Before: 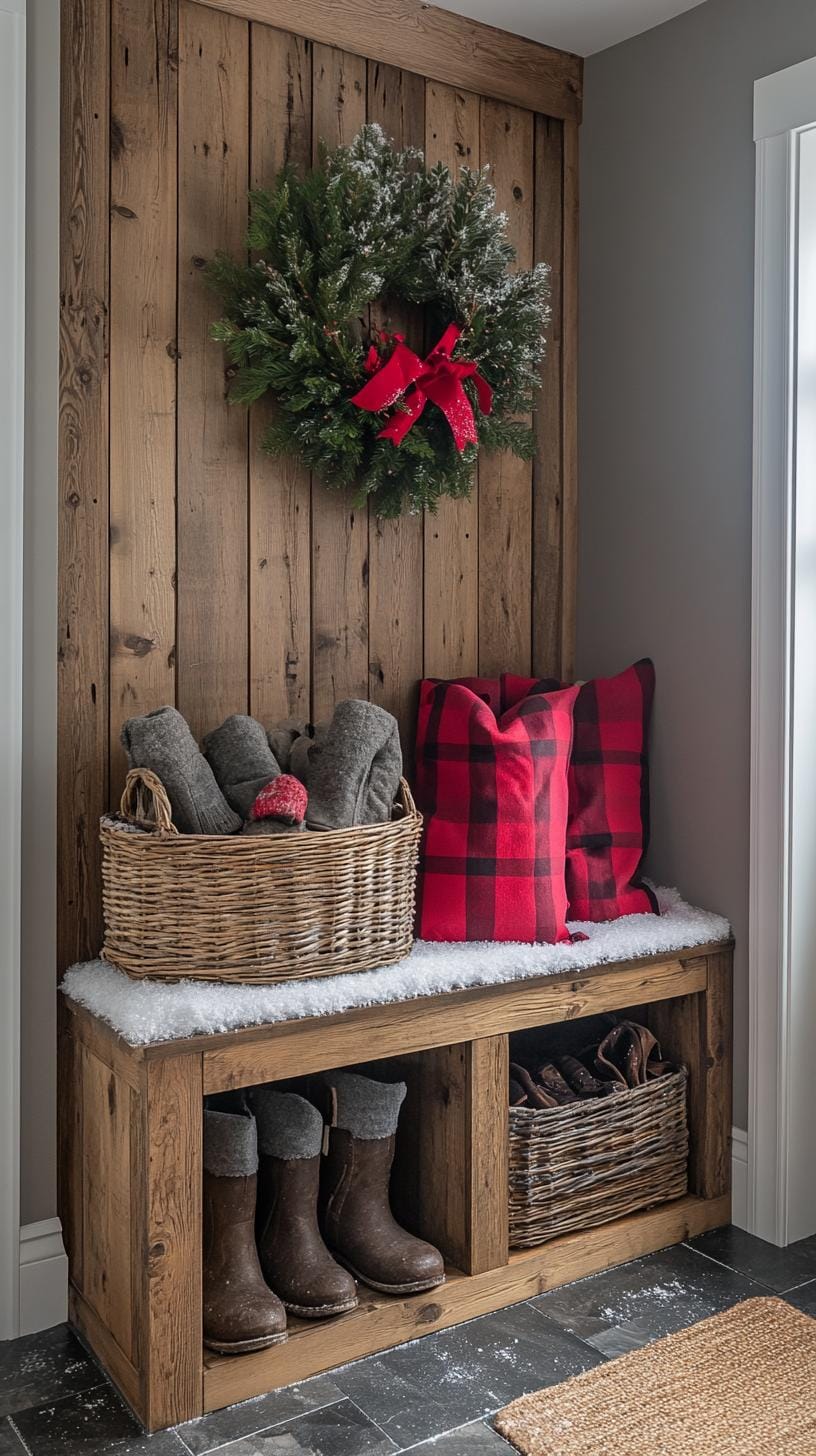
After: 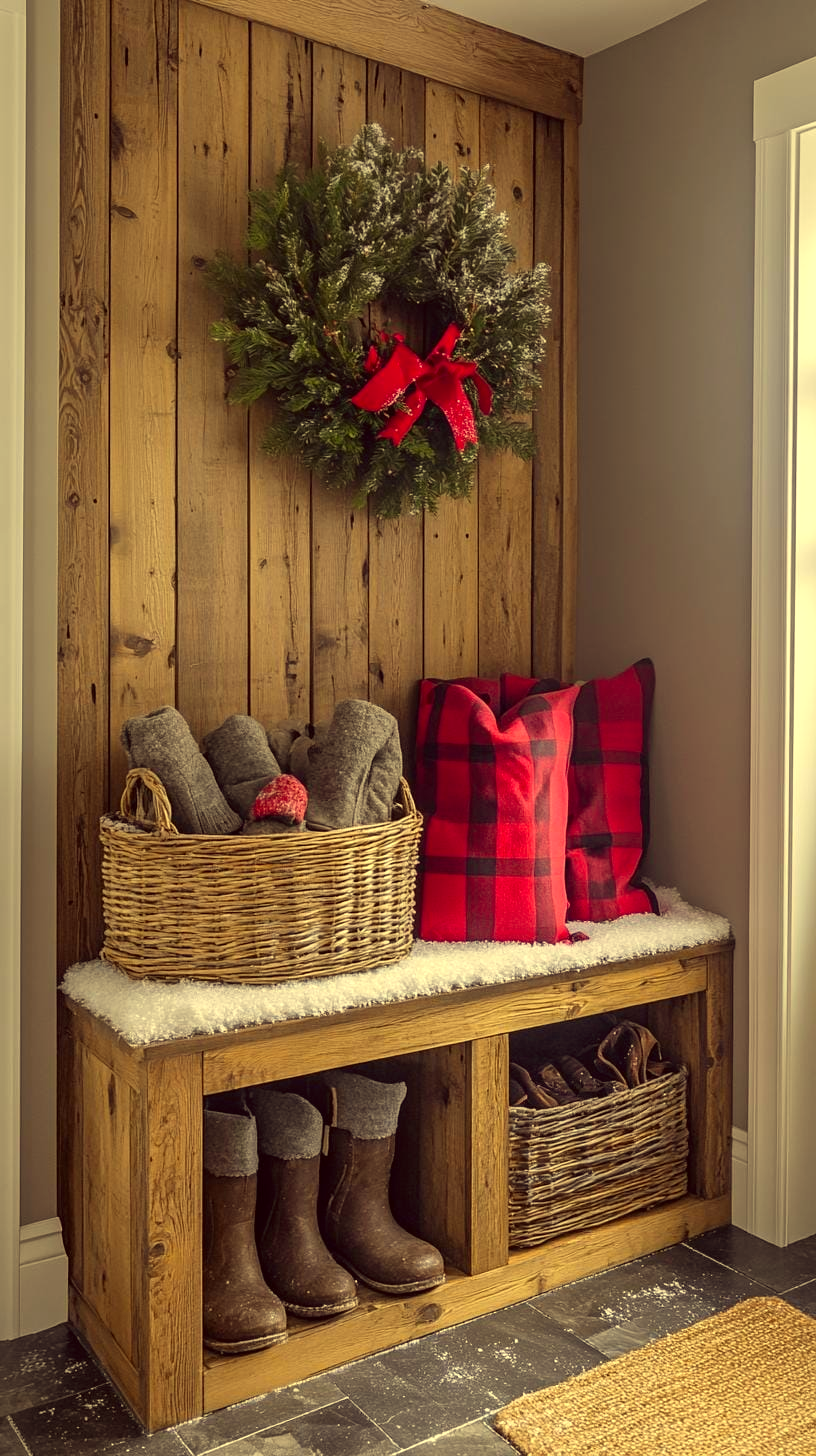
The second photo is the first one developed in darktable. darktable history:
exposure: exposure 0.29 EV, compensate highlight preservation false
color correction: highlights a* -0.482, highlights b* 40, shadows a* 9.8, shadows b* -0.161
